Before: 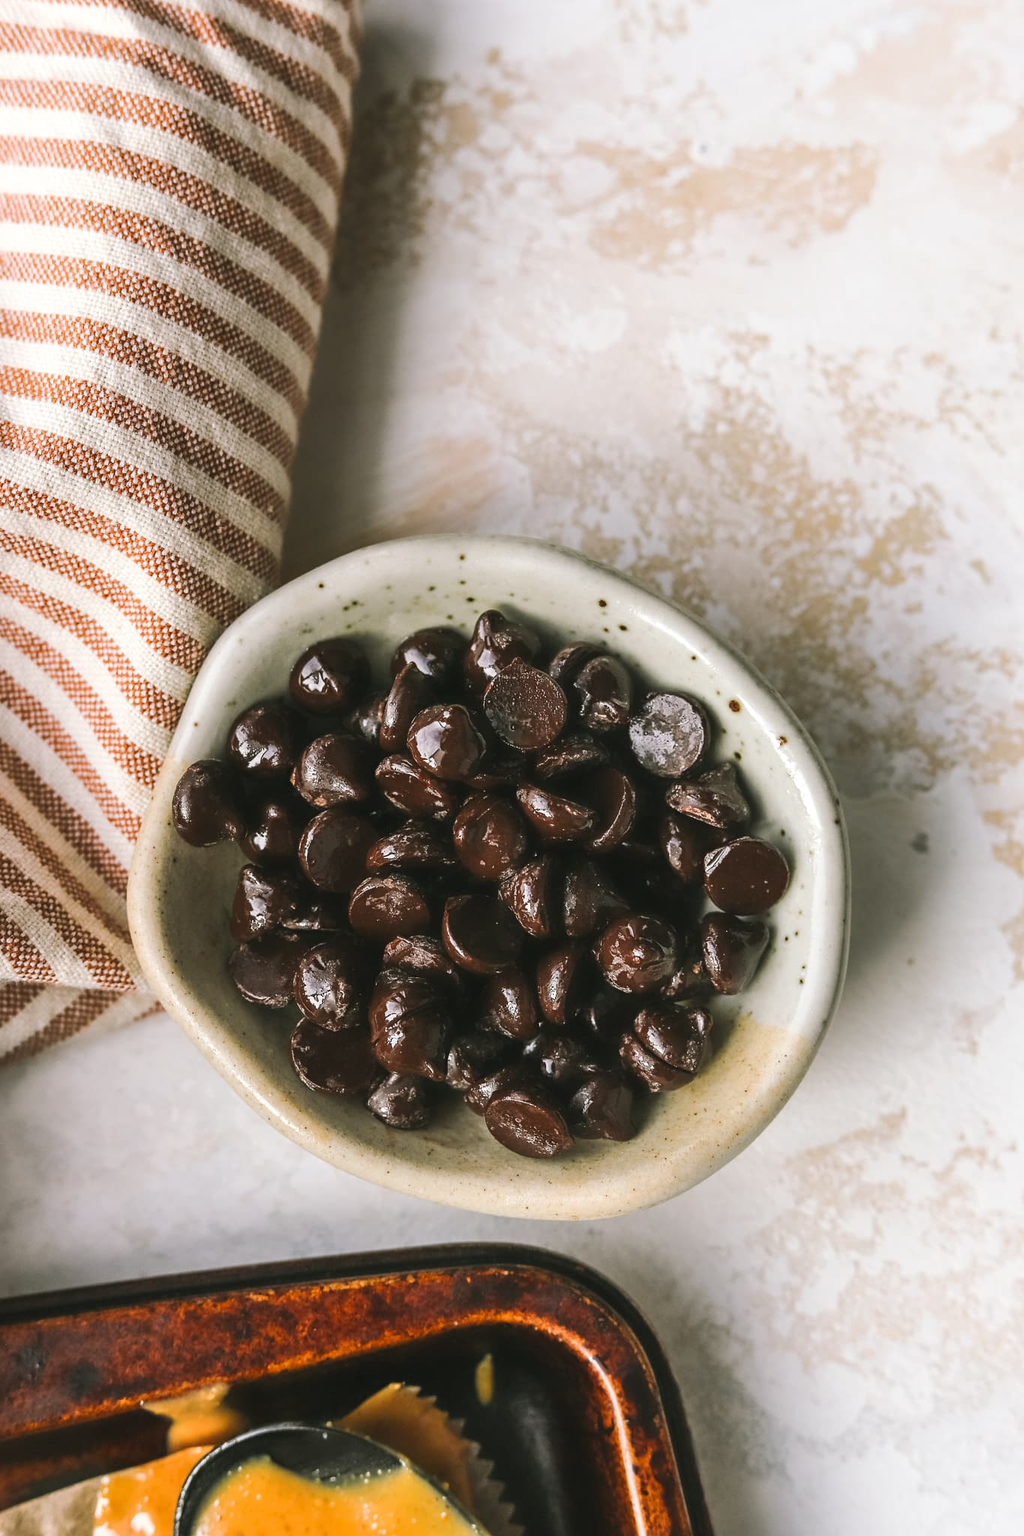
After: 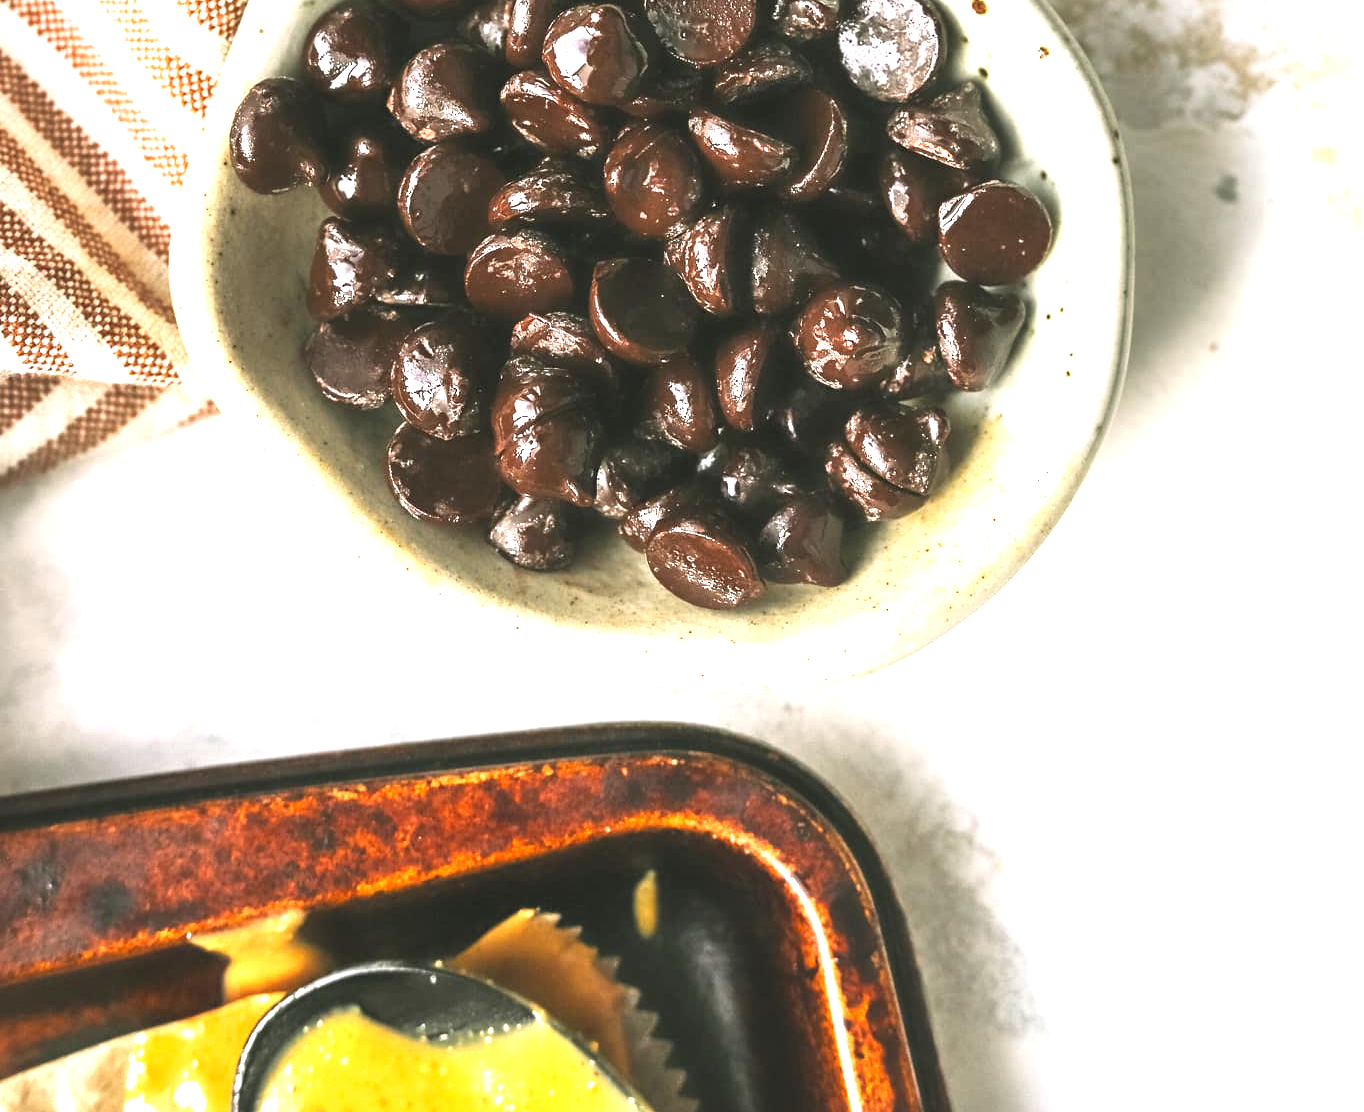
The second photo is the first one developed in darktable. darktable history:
crop and rotate: top 45.701%, right 0.022%
exposure: black level correction 0, exposure 1.438 EV, compensate highlight preservation false
